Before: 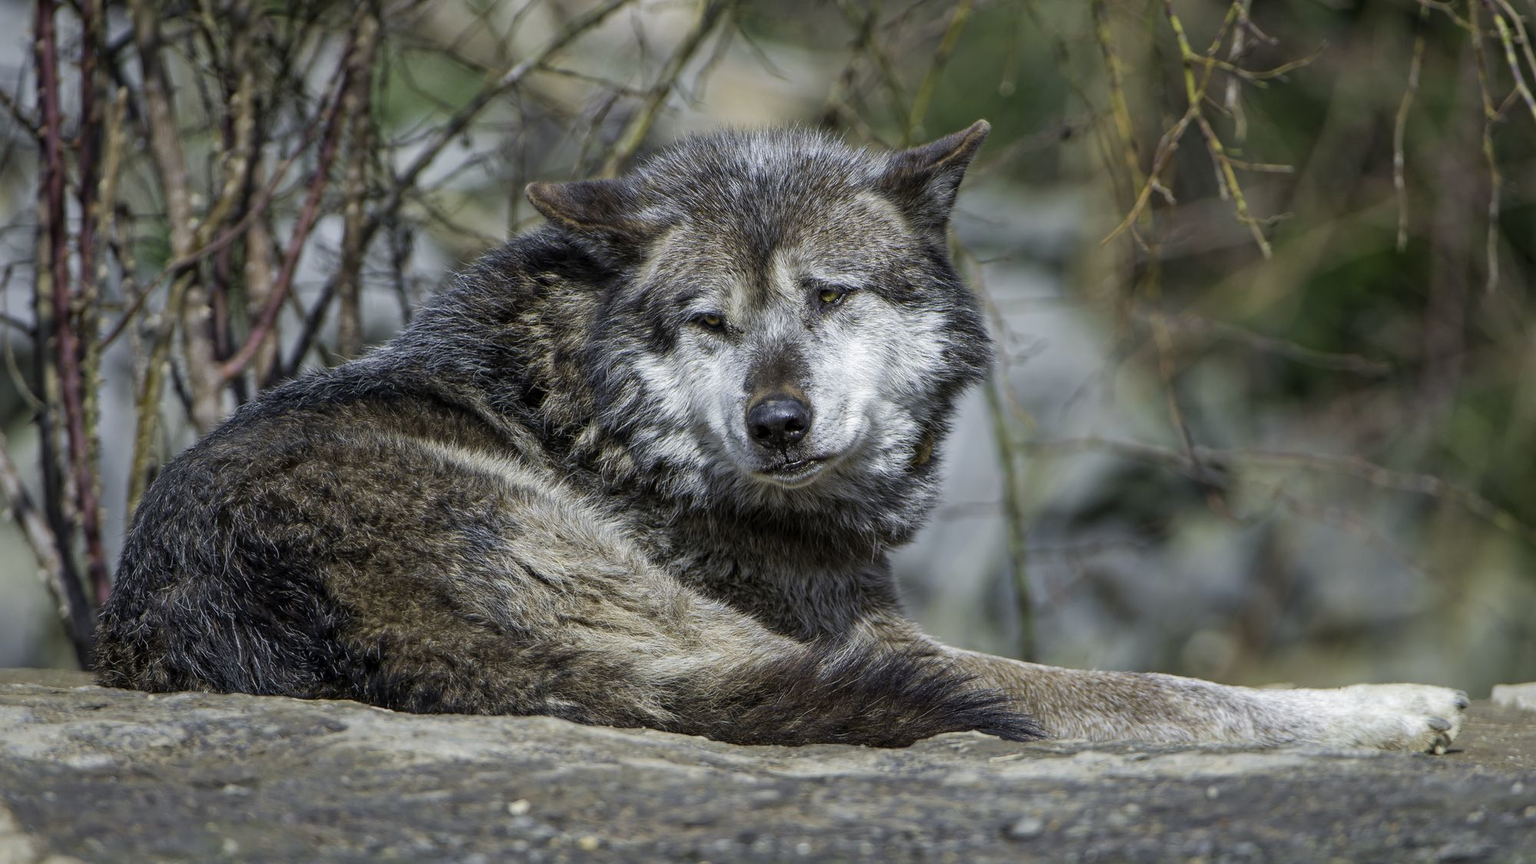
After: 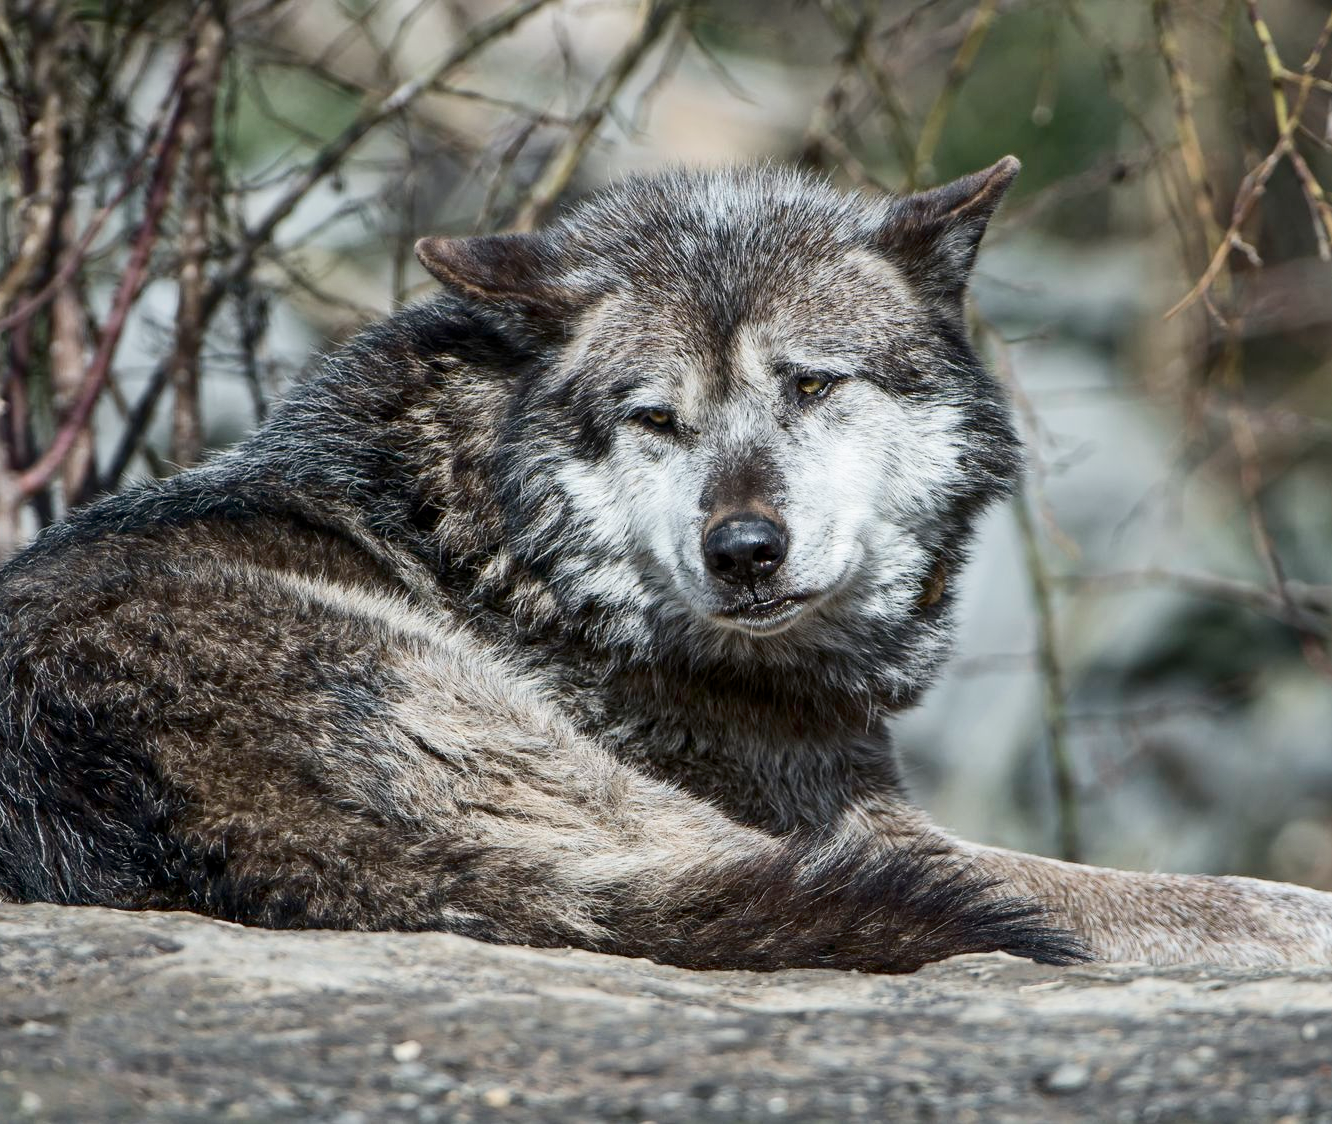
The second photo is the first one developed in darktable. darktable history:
contrast brightness saturation: contrast 0.251, saturation -0.314
tone equalizer: -7 EV 0.172 EV, -6 EV 0.087 EV, -5 EV 0.107 EV, -4 EV 0.058 EV, -2 EV -0.016 EV, -1 EV -0.038 EV, +0 EV -0.089 EV
crop and rotate: left 13.457%, right 19.916%
